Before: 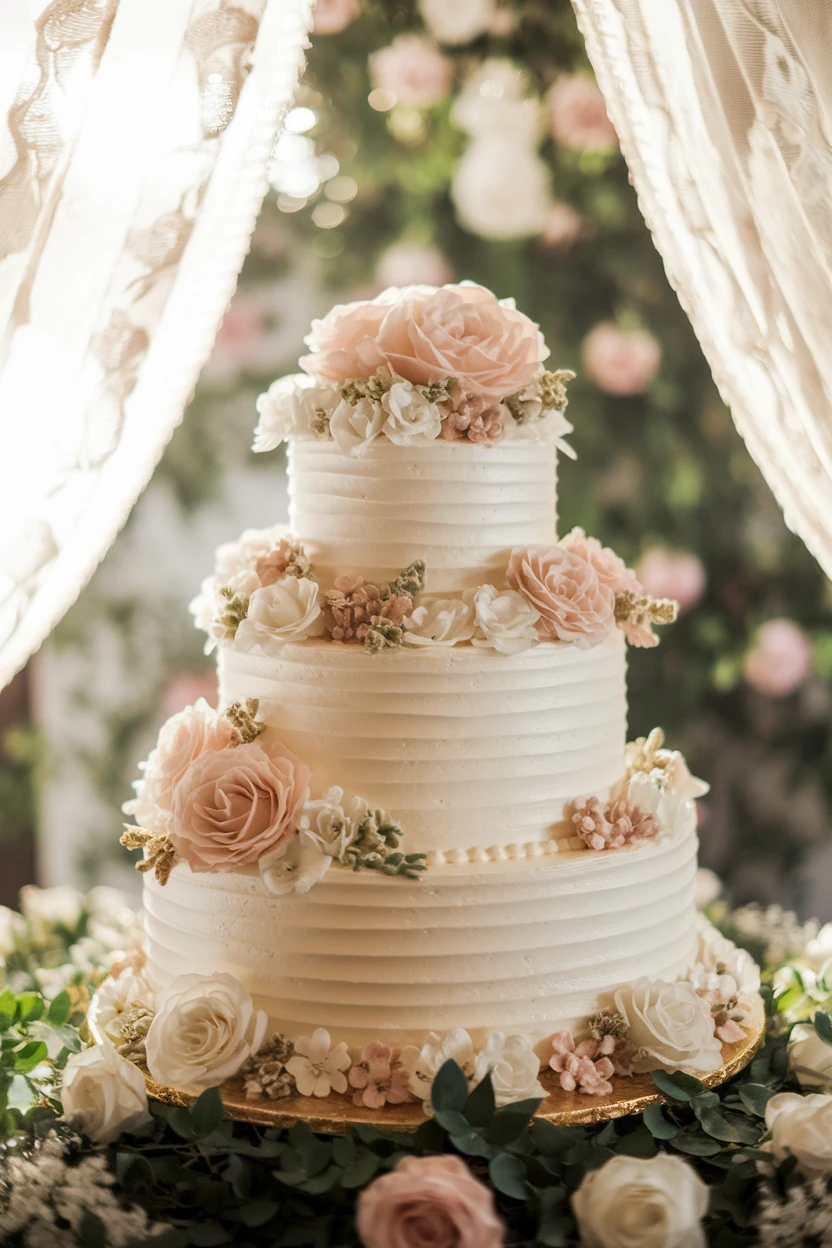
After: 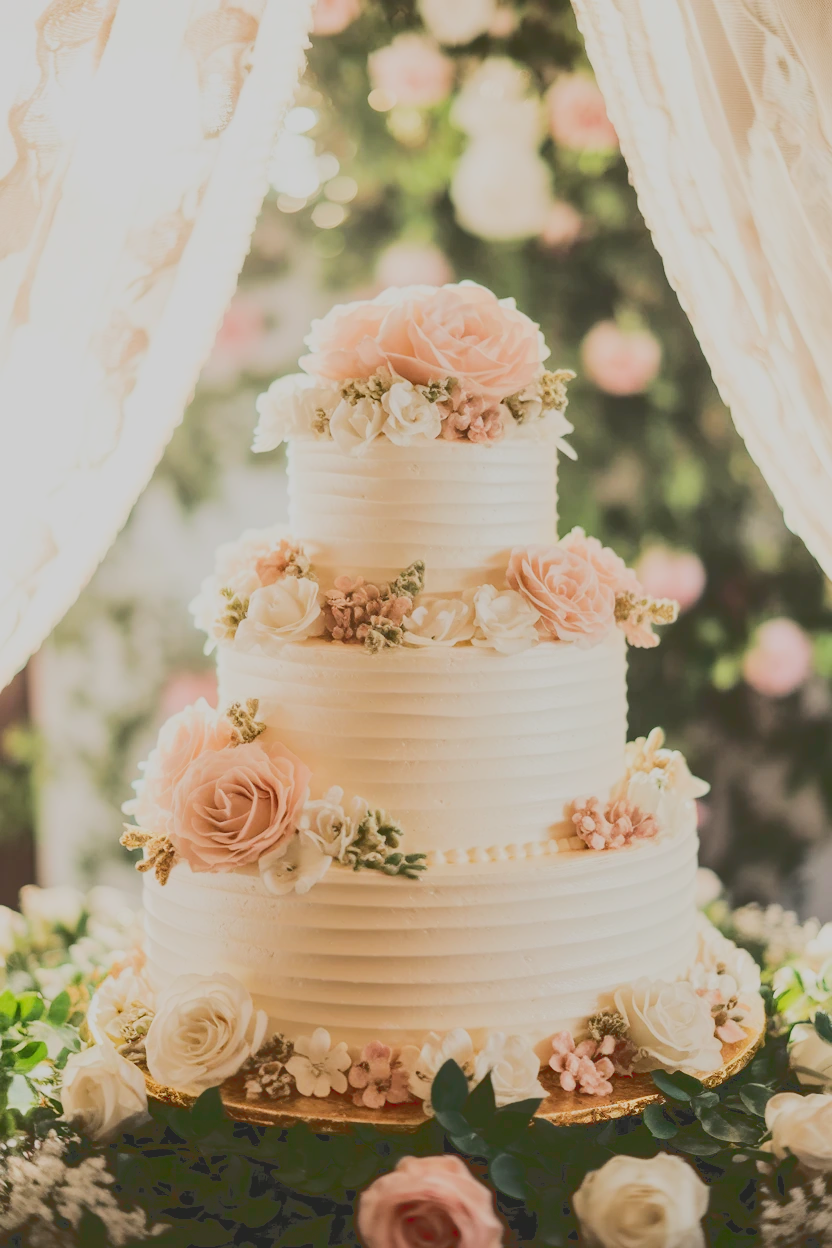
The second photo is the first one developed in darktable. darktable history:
tone curve: curves: ch0 [(0, 0) (0.003, 0.232) (0.011, 0.232) (0.025, 0.232) (0.044, 0.233) (0.069, 0.234) (0.1, 0.237) (0.136, 0.247) (0.177, 0.258) (0.224, 0.283) (0.277, 0.332) (0.335, 0.401) (0.399, 0.483) (0.468, 0.56) (0.543, 0.637) (0.623, 0.706) (0.709, 0.764) (0.801, 0.816) (0.898, 0.859) (1, 1)], color space Lab, linked channels, preserve colors none
filmic rgb: black relative exposure -7.65 EV, white relative exposure 4.56 EV, hardness 3.61, contrast 0.994
